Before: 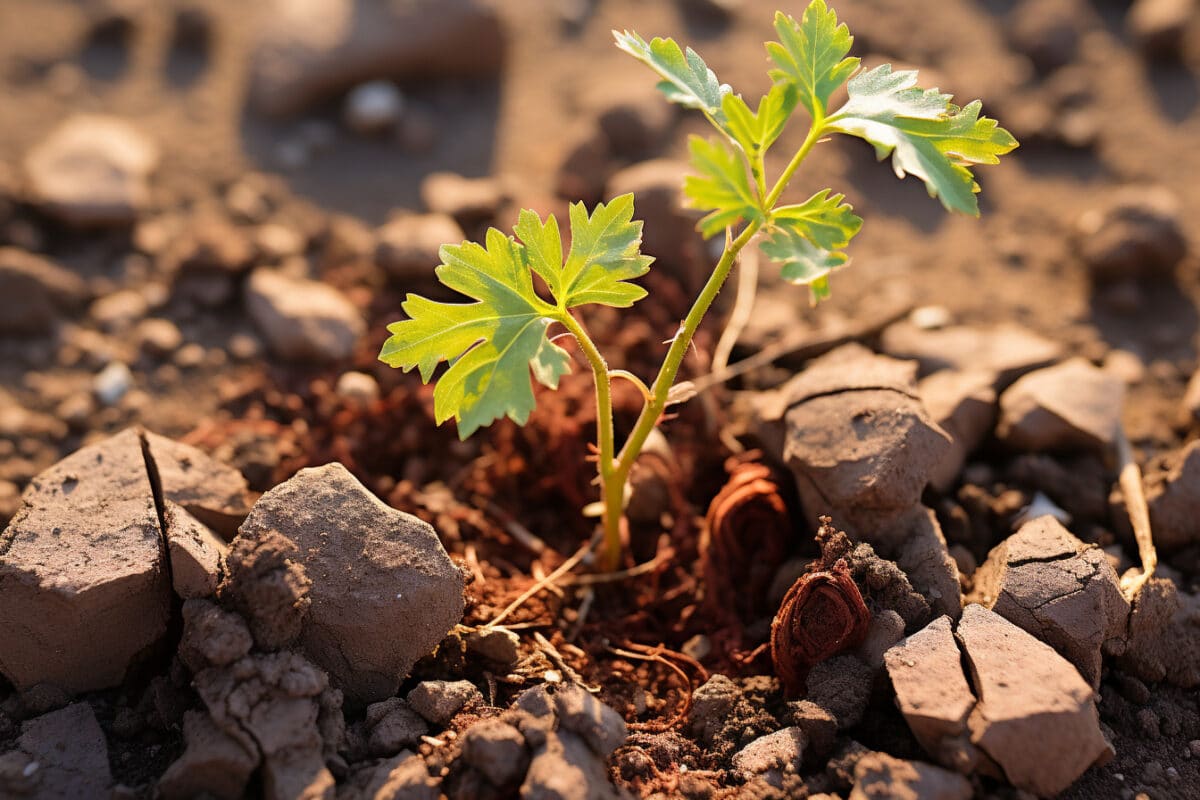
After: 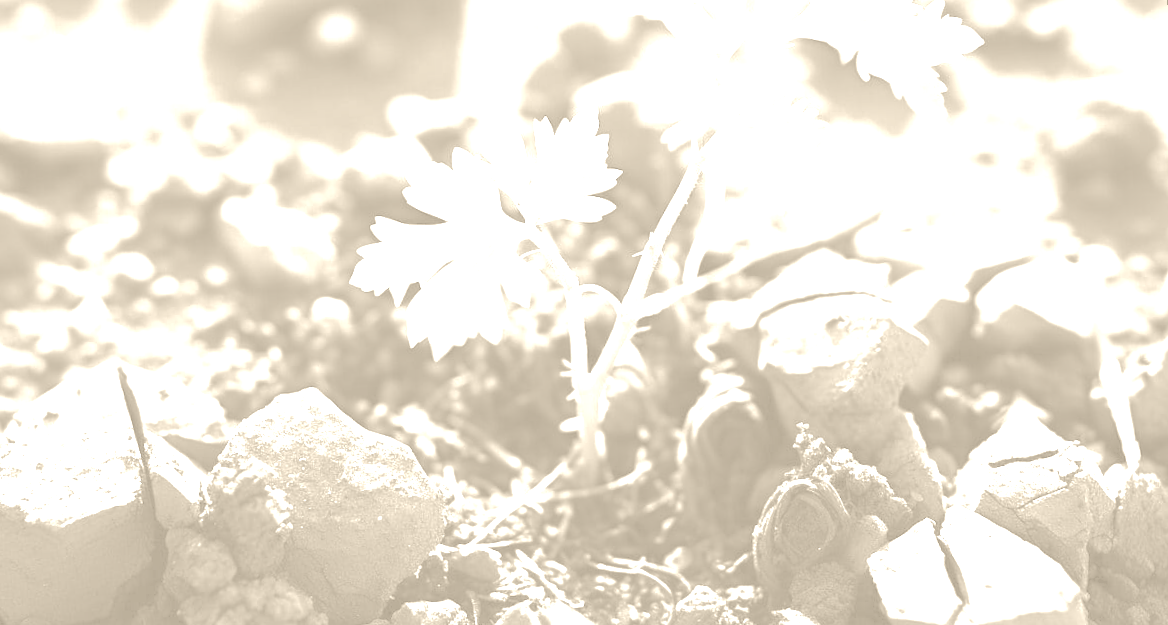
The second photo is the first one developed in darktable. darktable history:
white balance: red 0.931, blue 1.11
contrast brightness saturation: contrast 1, brightness 1, saturation 1
rotate and perspective: rotation -2.22°, lens shift (horizontal) -0.022, automatic cropping off
colorize: hue 36°, saturation 71%, lightness 80.79%
crop and rotate: left 2.991%, top 13.302%, right 1.981%, bottom 12.636%
